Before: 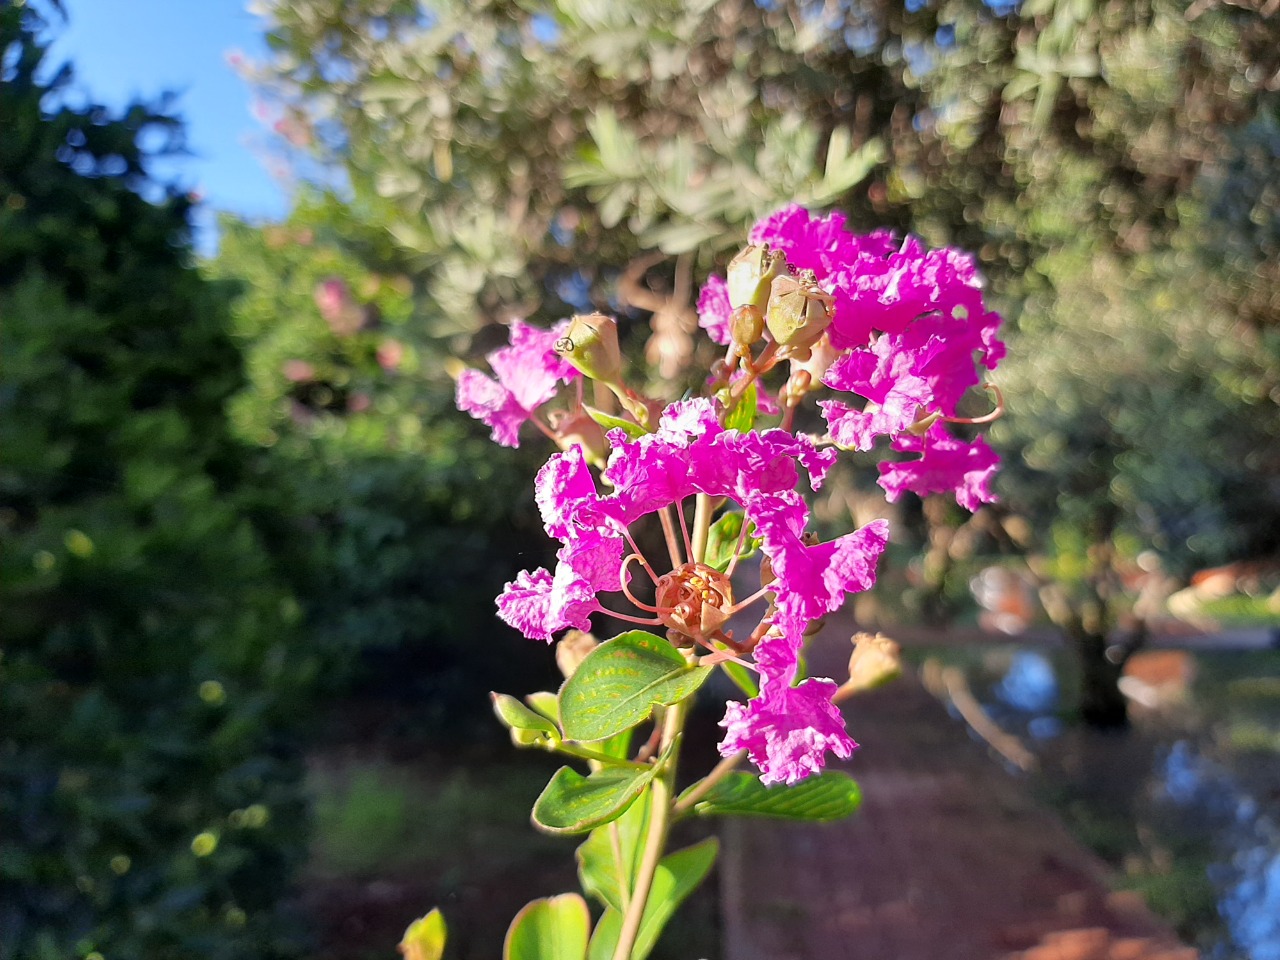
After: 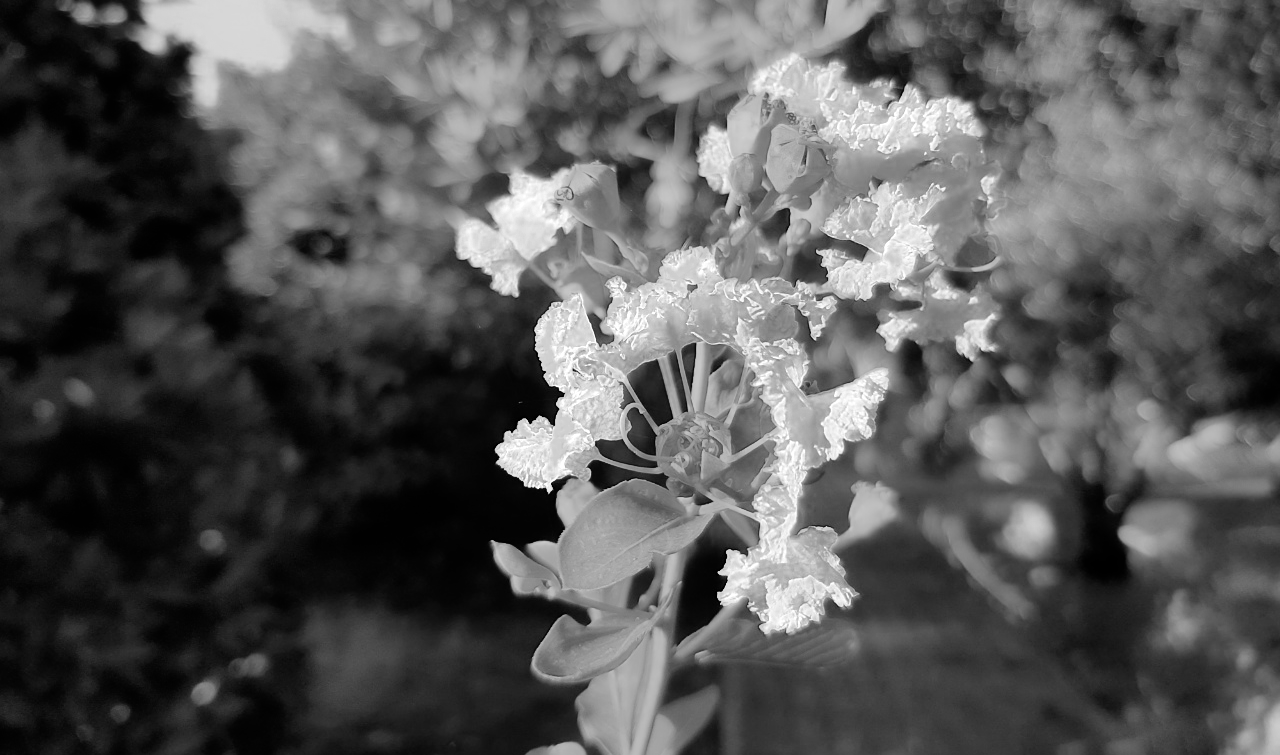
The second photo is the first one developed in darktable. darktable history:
filmic rgb: black relative exposure -7.65 EV, white relative exposure 4.56 EV, hardness 3.61
crop and rotate: top 15.758%, bottom 5.512%
sharpen: amount 0.212
contrast equalizer: octaves 7, y [[0.406, 0.494, 0.589, 0.753, 0.877, 0.999], [0.5 ×6], [0.5 ×6], [0 ×6], [0 ×6]], mix -0.307
color zones: curves: ch0 [(0, 0.613) (0.01, 0.613) (0.245, 0.448) (0.498, 0.529) (0.642, 0.665) (0.879, 0.777) (0.99, 0.613)]; ch1 [(0, 0) (0.143, 0) (0.286, 0) (0.429, 0) (0.571, 0) (0.714, 0) (0.857, 0)]
